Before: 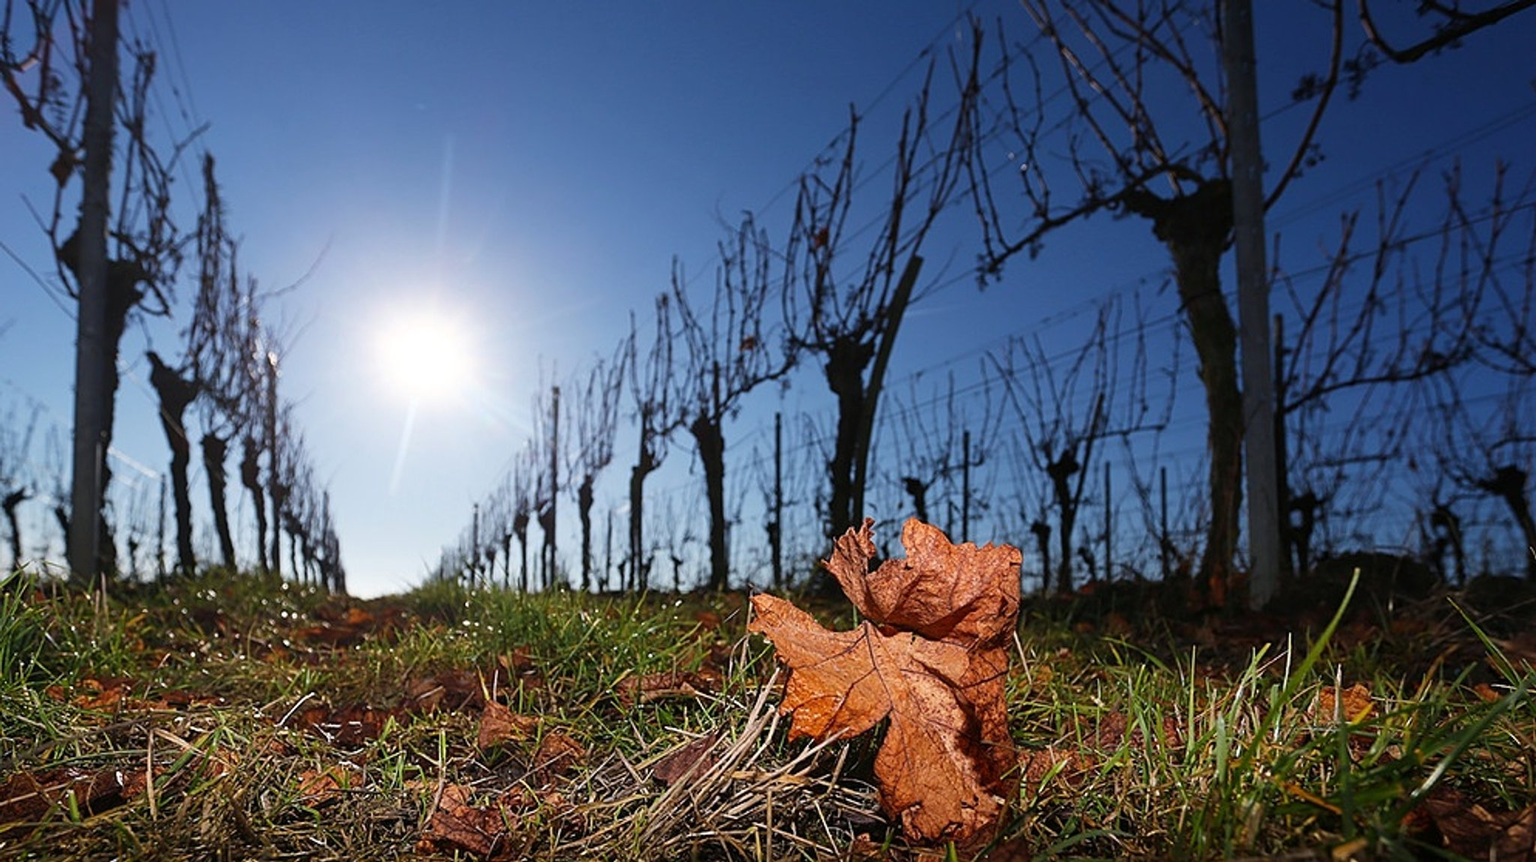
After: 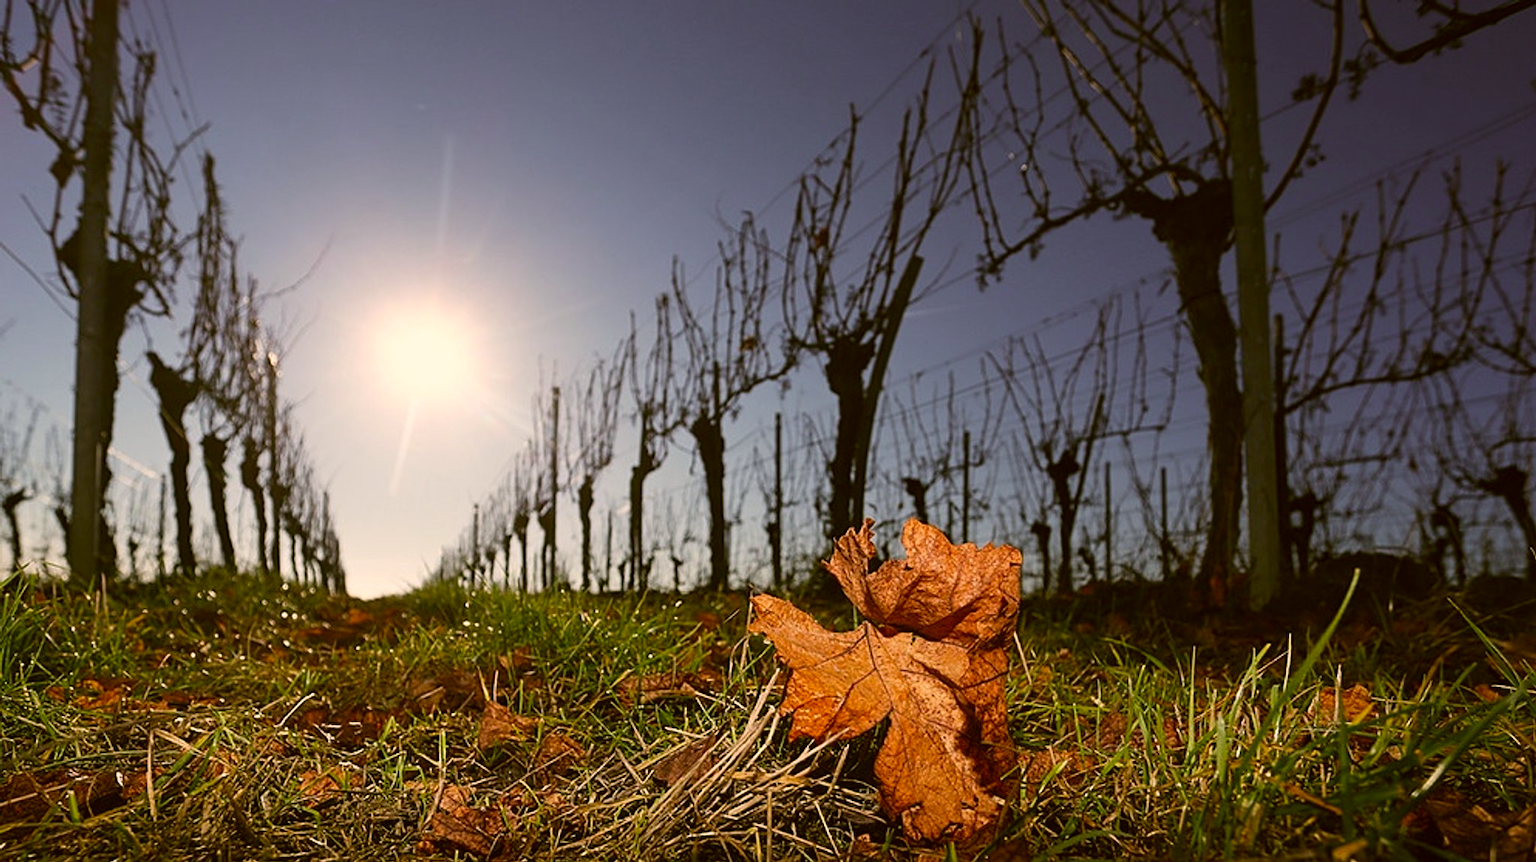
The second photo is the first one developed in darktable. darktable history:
color correction: highlights a* 8.31, highlights b* 15.77, shadows a* -0.352, shadows b* 26.13
